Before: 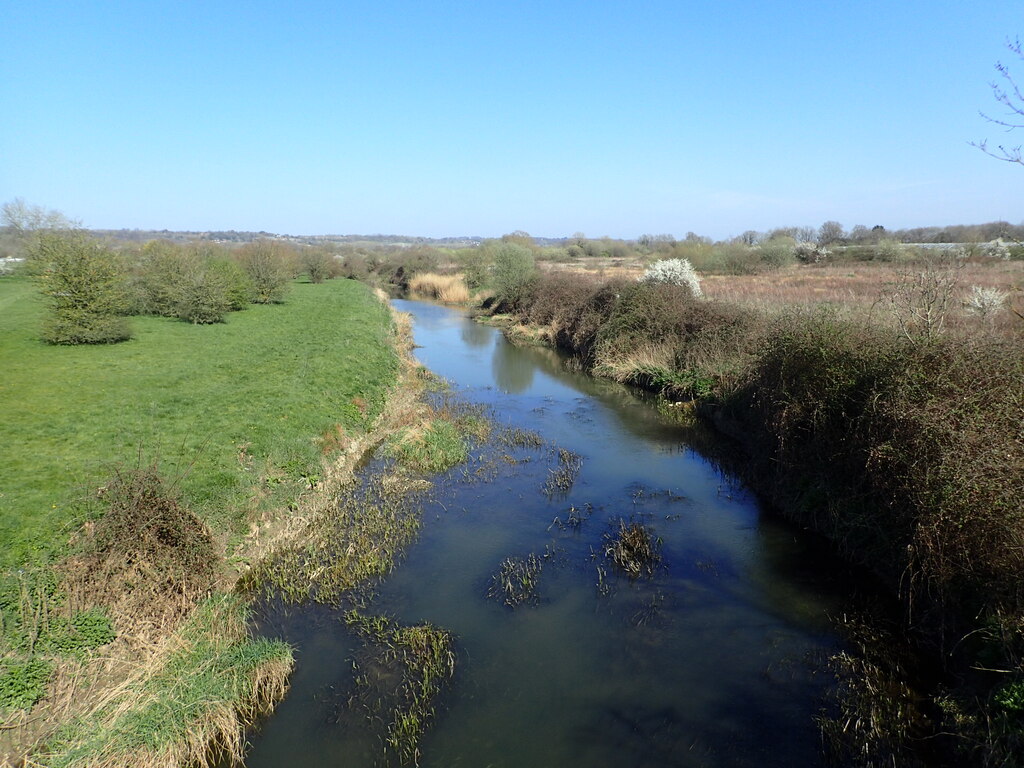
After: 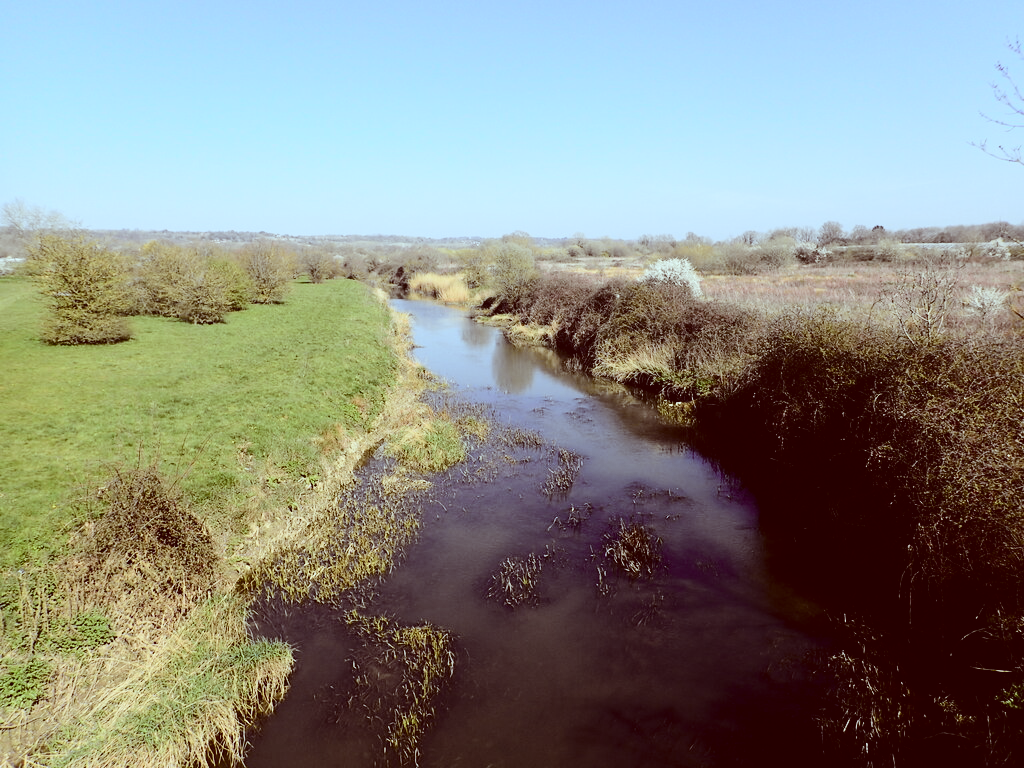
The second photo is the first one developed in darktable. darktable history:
contrast brightness saturation: contrast 0.105, saturation -0.296
tone curve: curves: ch0 [(0, 0.003) (0.113, 0.081) (0.207, 0.184) (0.515, 0.612) (0.712, 0.793) (0.984, 0.961)]; ch1 [(0, 0) (0.172, 0.123) (0.317, 0.272) (0.414, 0.382) (0.476, 0.479) (0.505, 0.498) (0.534, 0.534) (0.621, 0.65) (0.709, 0.764) (1, 1)]; ch2 [(0, 0) (0.411, 0.424) (0.505, 0.505) (0.521, 0.524) (0.537, 0.57) (0.65, 0.699) (1, 1)], color space Lab, independent channels, preserve colors none
color calibration: illuminant as shot in camera, x 0.358, y 0.373, temperature 4628.91 K
color correction: highlights a* -7.24, highlights b* -0.182, shadows a* 20.62, shadows b* 11.72
